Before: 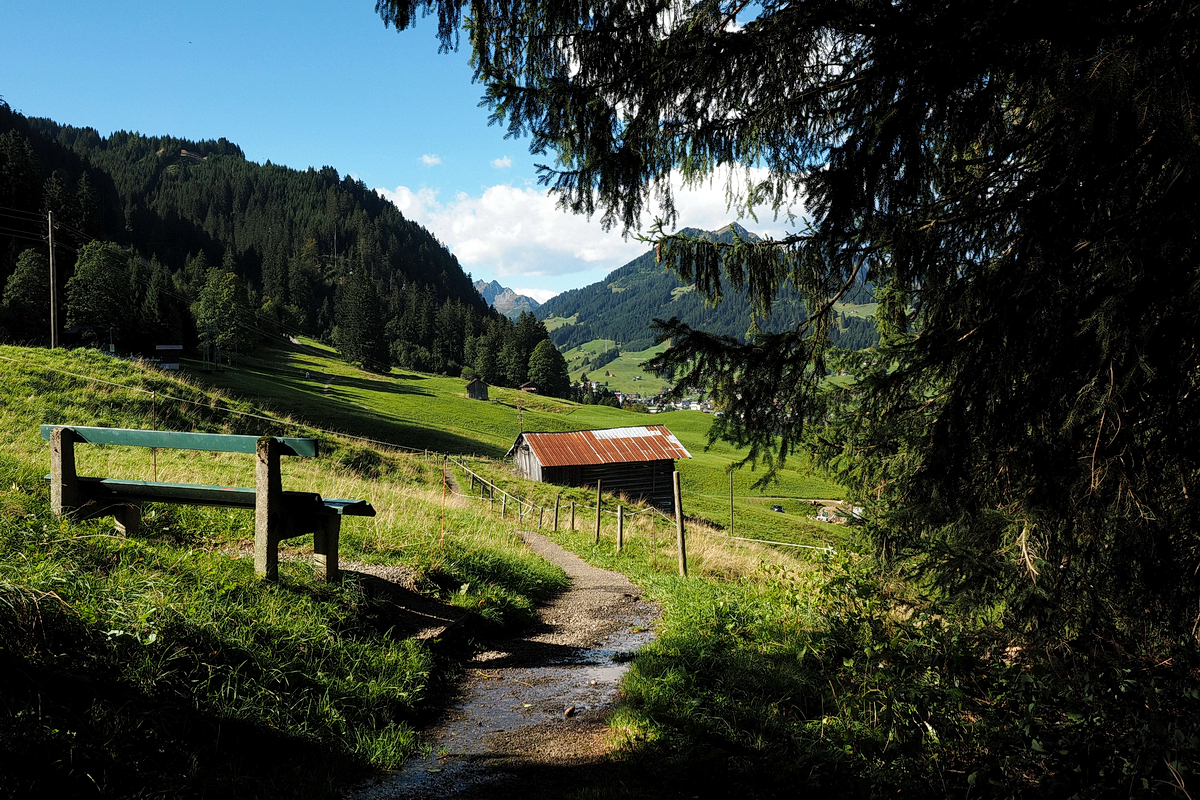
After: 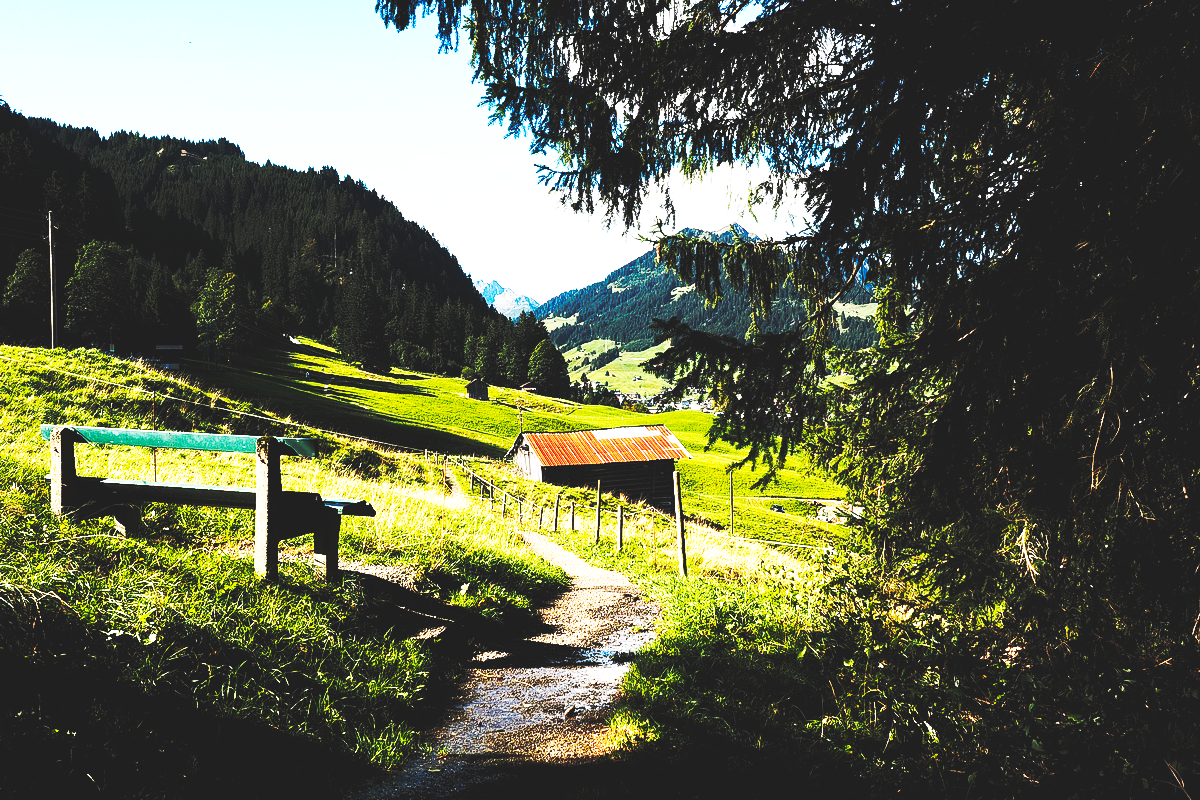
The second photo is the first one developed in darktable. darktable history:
base curve: curves: ch0 [(0, 0.015) (0.085, 0.116) (0.134, 0.298) (0.19, 0.545) (0.296, 0.764) (0.599, 0.982) (1, 1)], preserve colors none
tone equalizer: -8 EV -0.721 EV, -7 EV -0.69 EV, -6 EV -0.615 EV, -5 EV -0.397 EV, -3 EV 0.38 EV, -2 EV 0.6 EV, -1 EV 0.699 EV, +0 EV 0.721 EV, edges refinement/feathering 500, mask exposure compensation -1.57 EV, preserve details no
